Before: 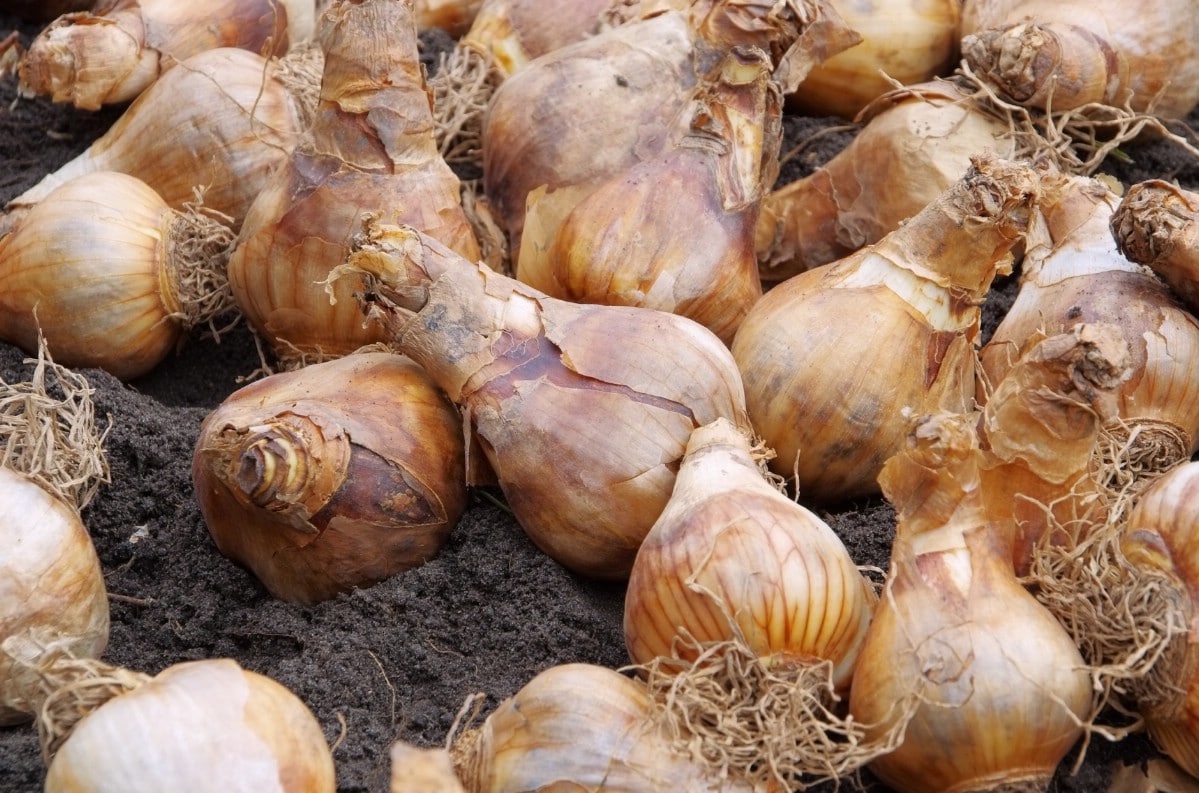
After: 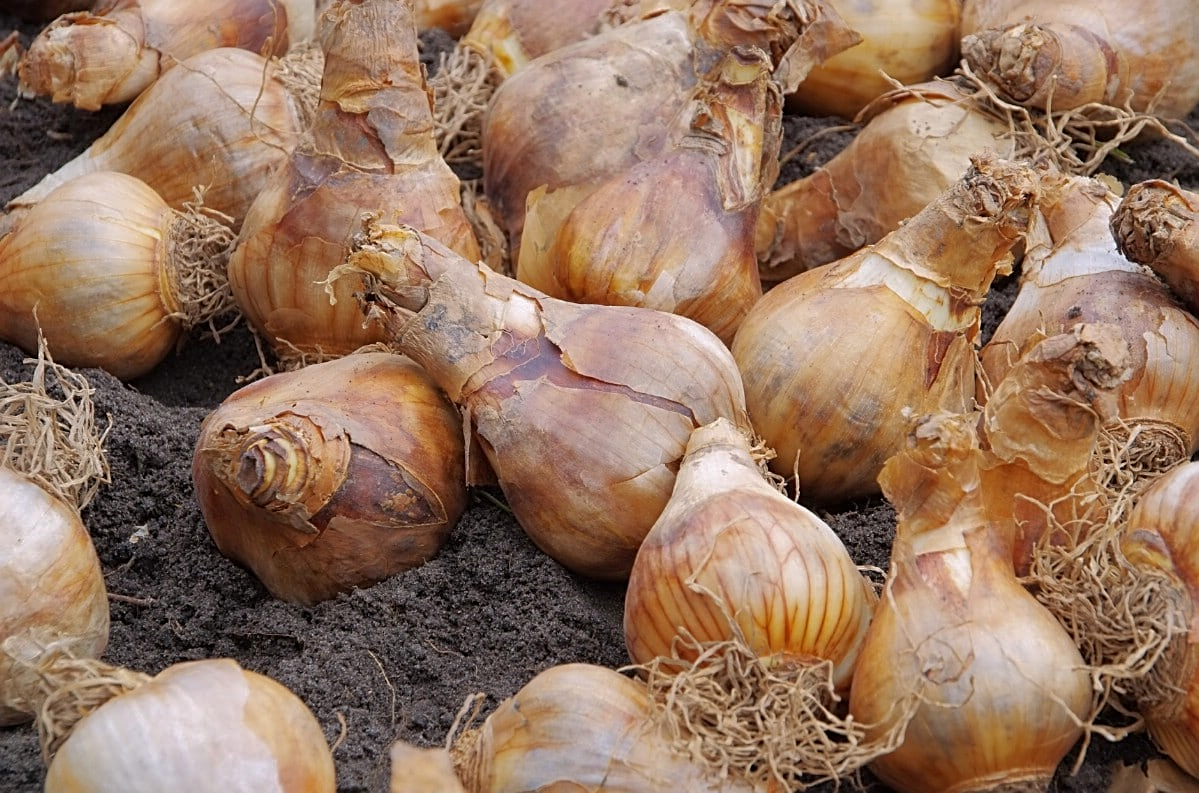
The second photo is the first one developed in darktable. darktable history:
sharpen: on, module defaults
shadows and highlights: shadows 39.67, highlights -59.67, highlights color adjustment 40.02%
